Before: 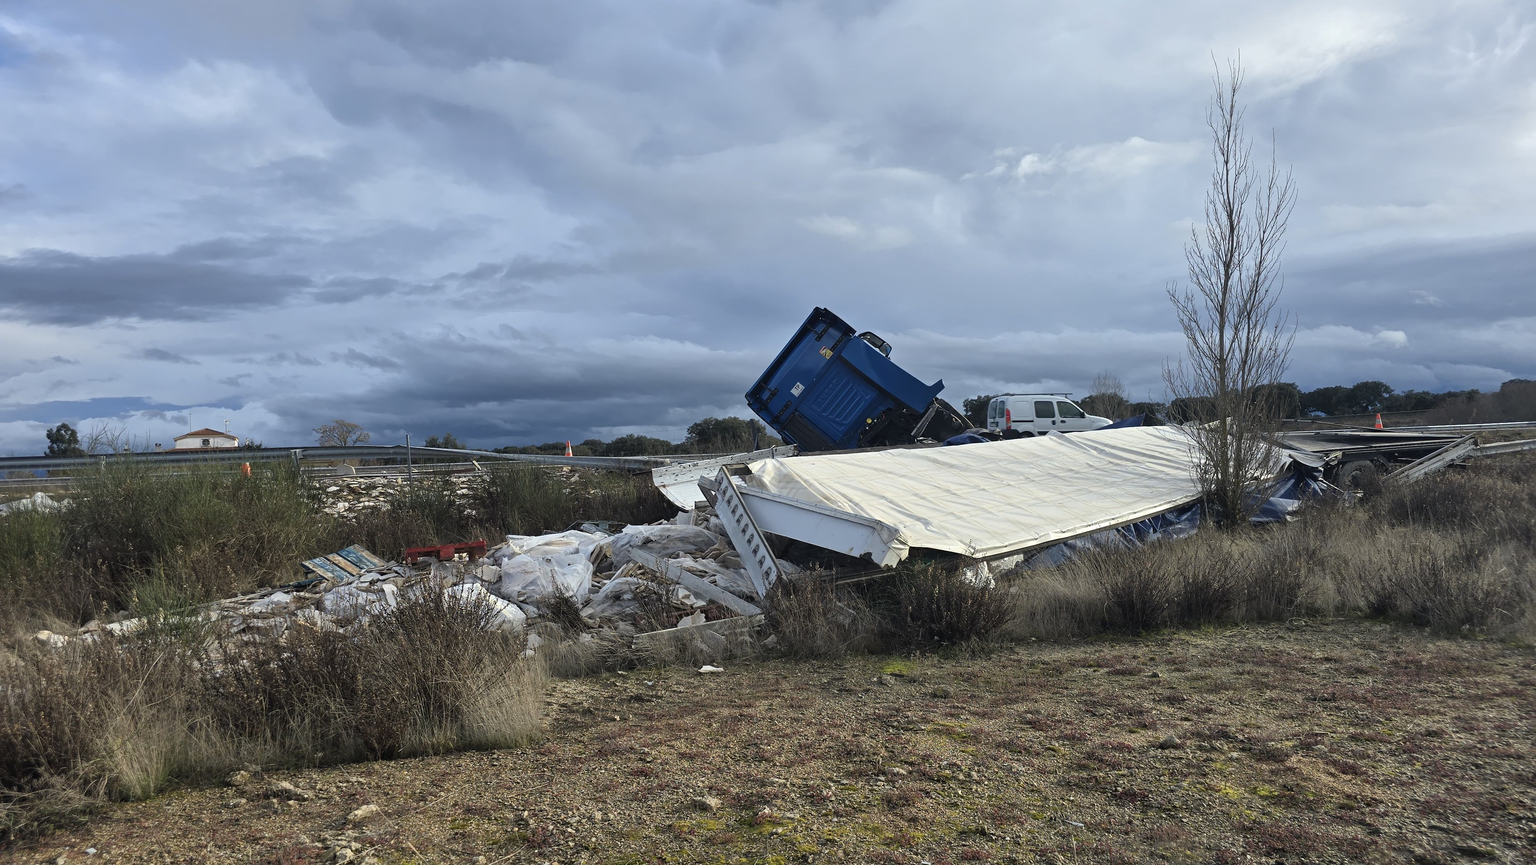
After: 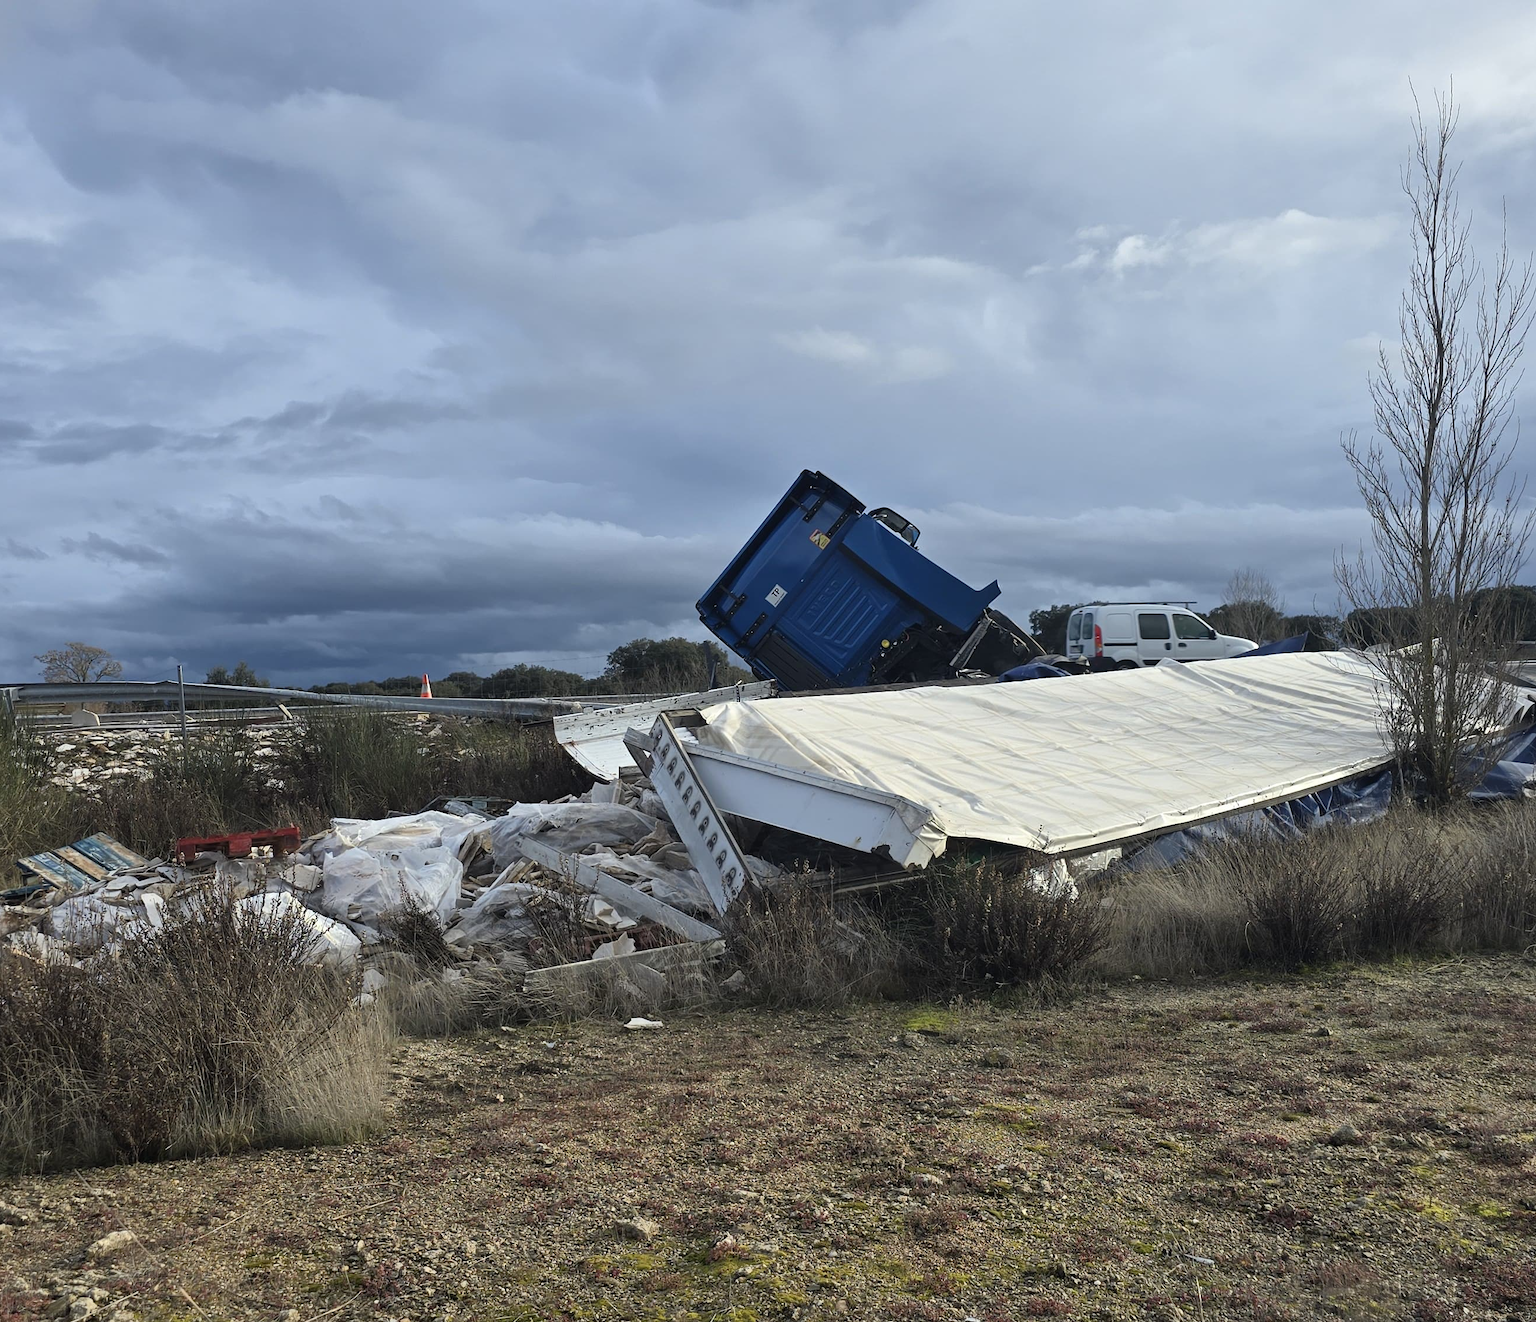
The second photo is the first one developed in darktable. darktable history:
crop and rotate: left 18.913%, right 15.689%
